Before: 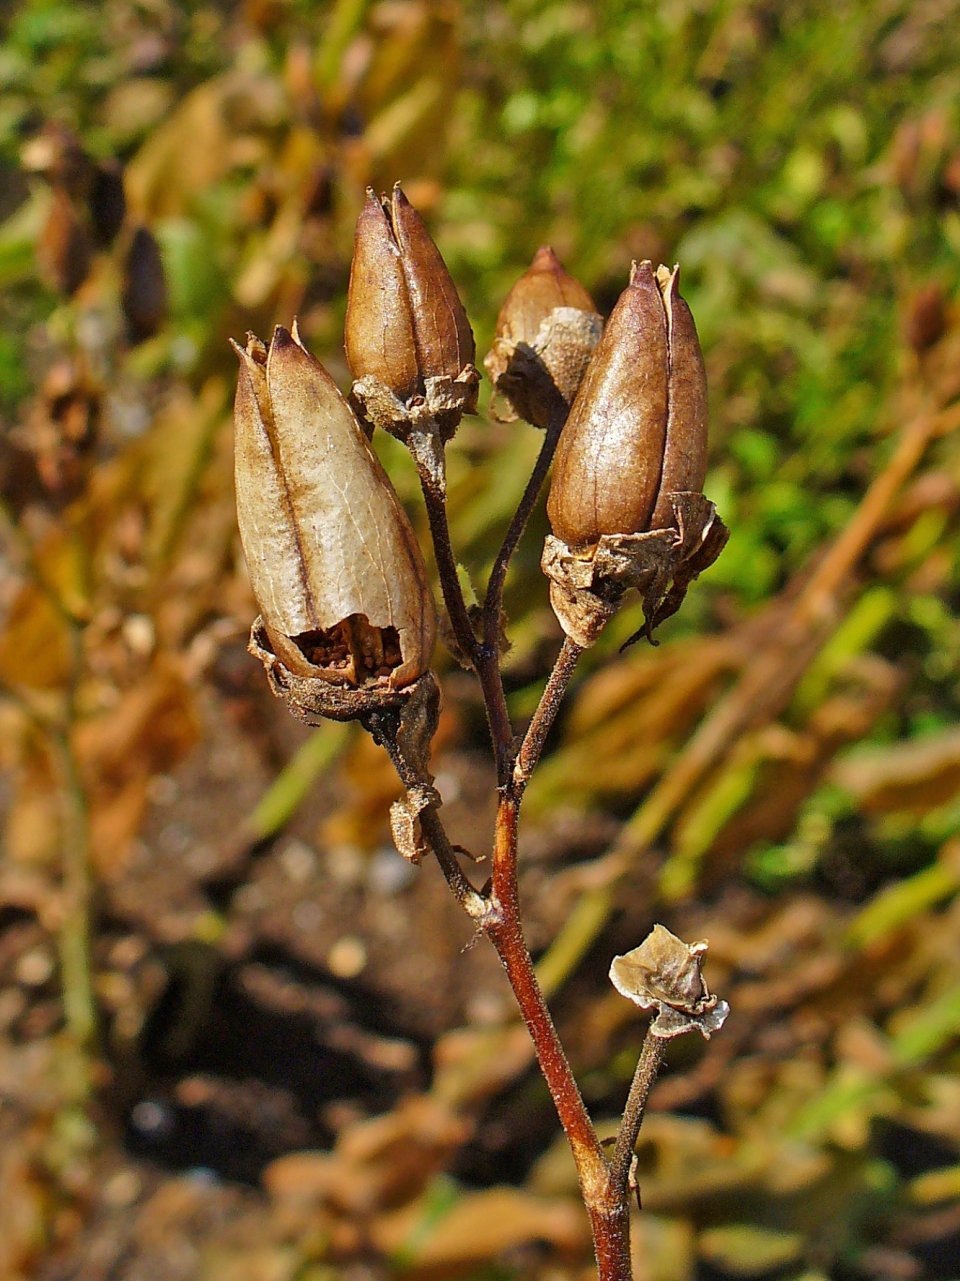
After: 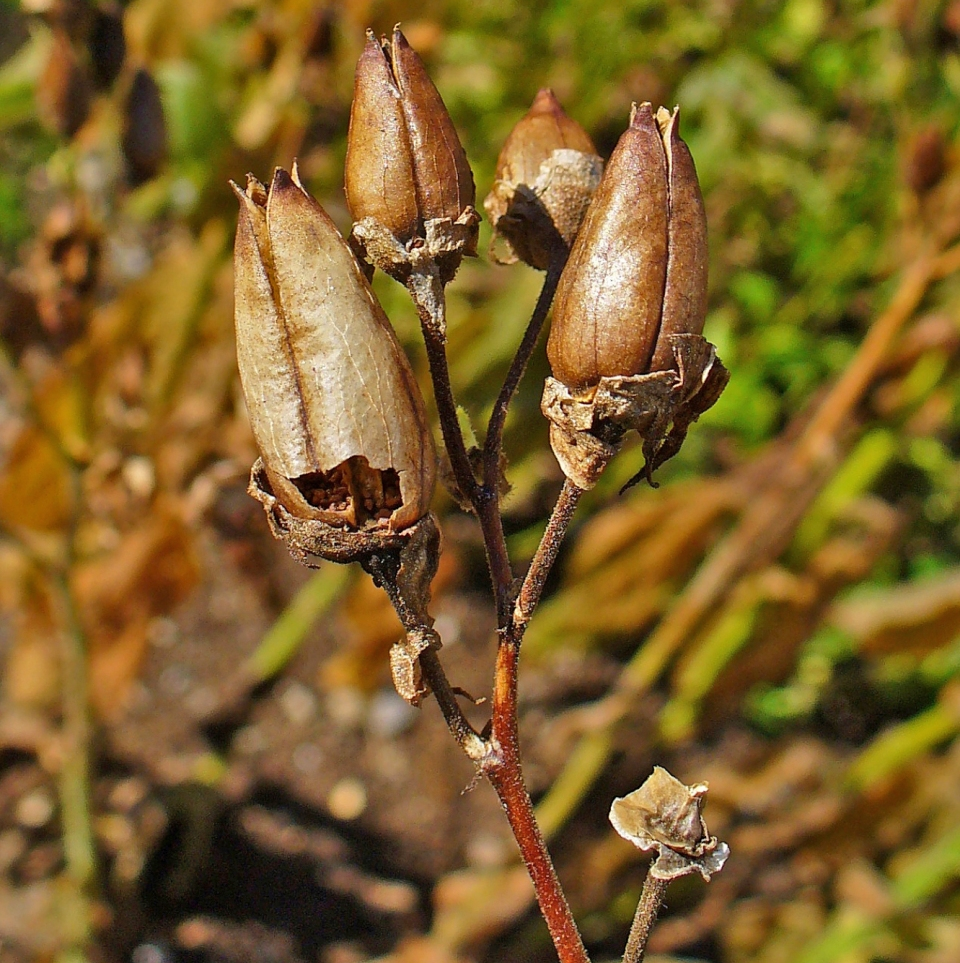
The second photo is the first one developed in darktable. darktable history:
shadows and highlights: low approximation 0.01, soften with gaussian
crop and rotate: top 12.338%, bottom 12.461%
